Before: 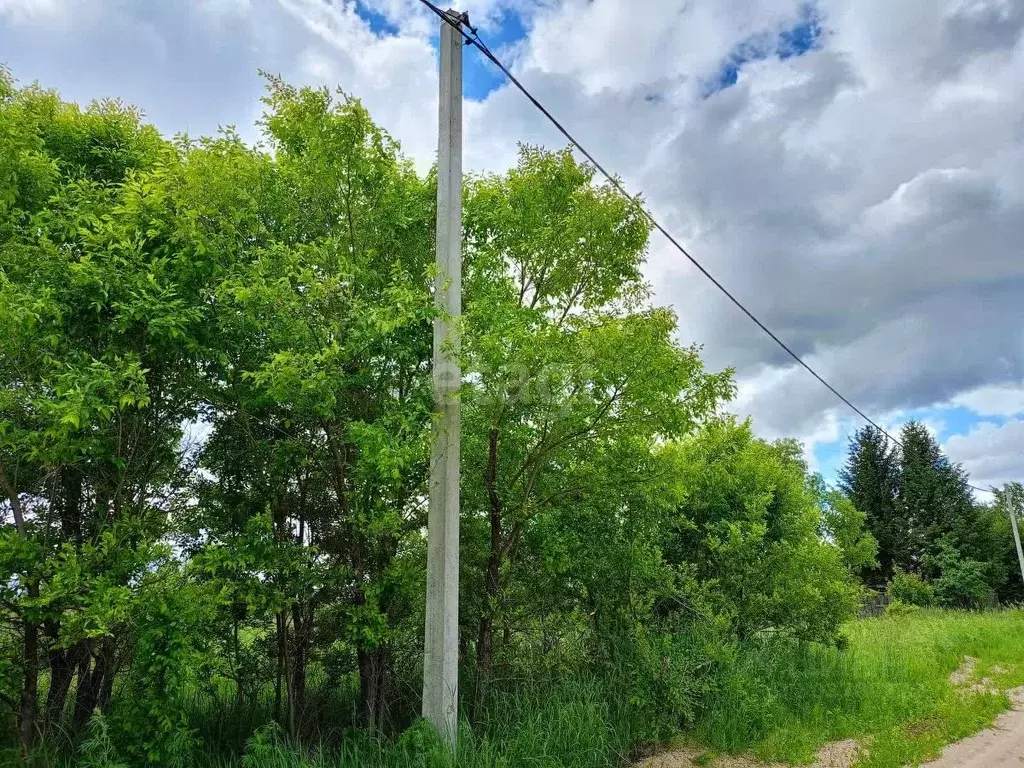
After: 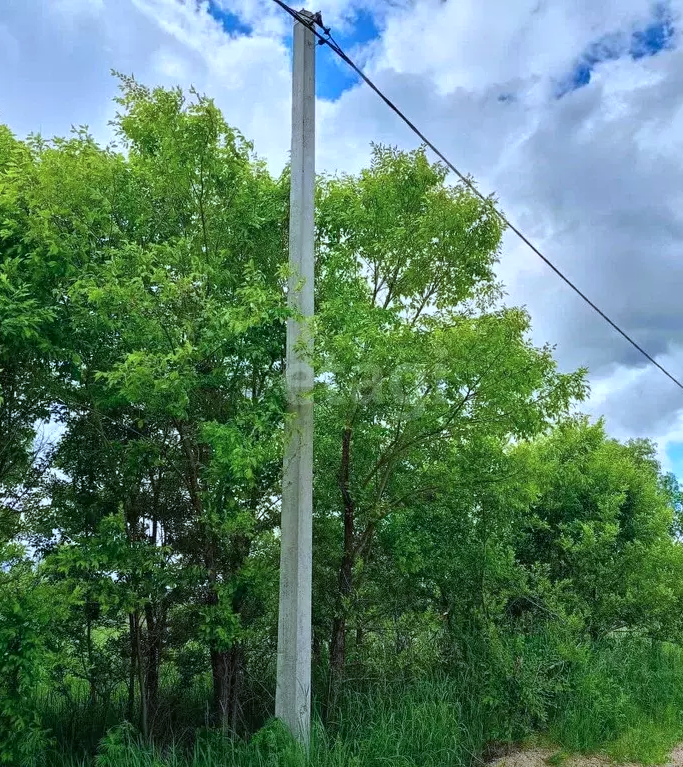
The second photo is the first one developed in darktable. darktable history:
crop and rotate: left 14.37%, right 18.93%
color calibration: x 0.372, y 0.386, temperature 4283.72 K
